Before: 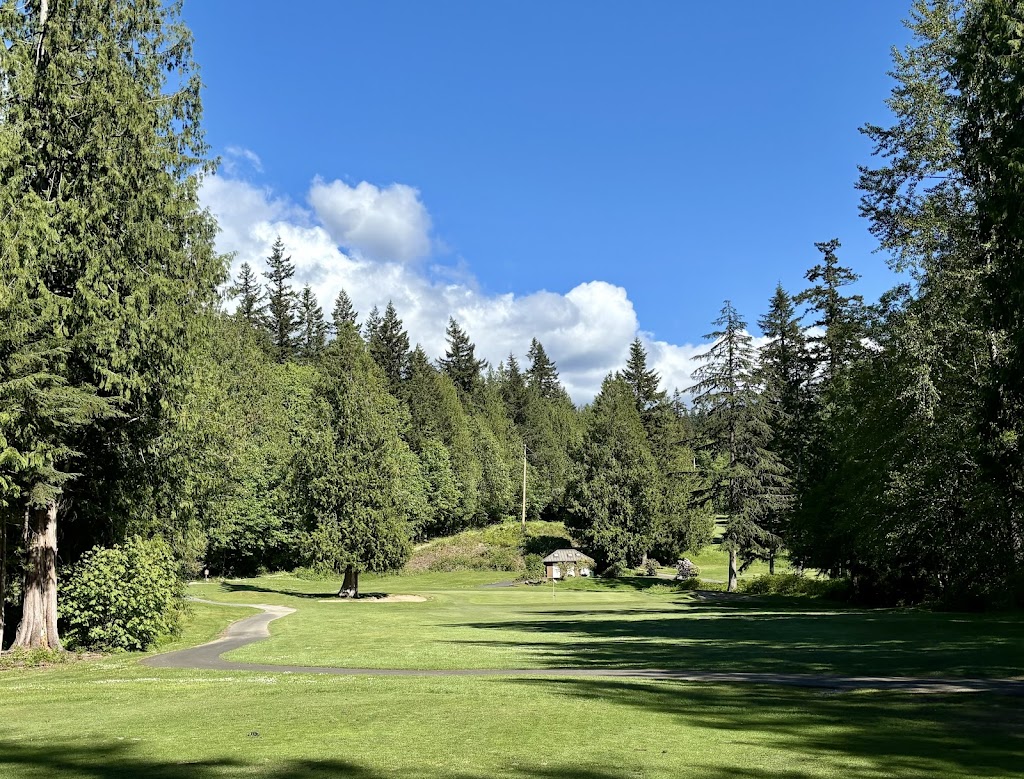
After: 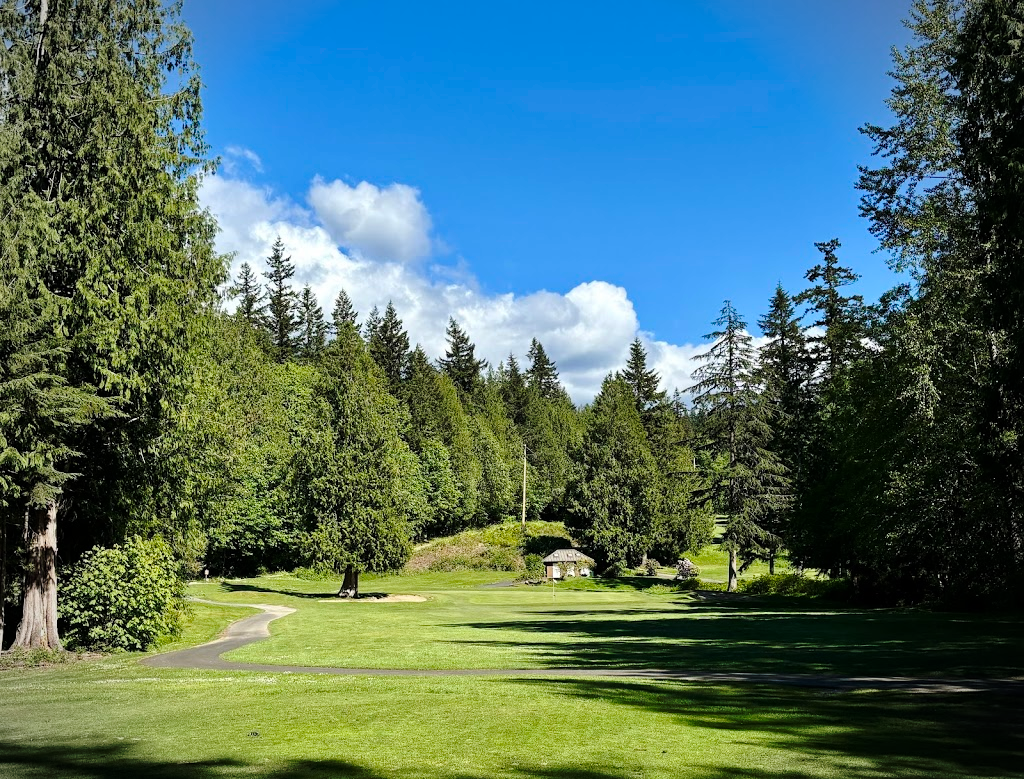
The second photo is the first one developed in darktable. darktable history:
vignetting: on, module defaults
base curve: curves: ch0 [(0, 0) (0.073, 0.04) (0.157, 0.139) (0.492, 0.492) (0.758, 0.758) (1, 1)], preserve colors none
